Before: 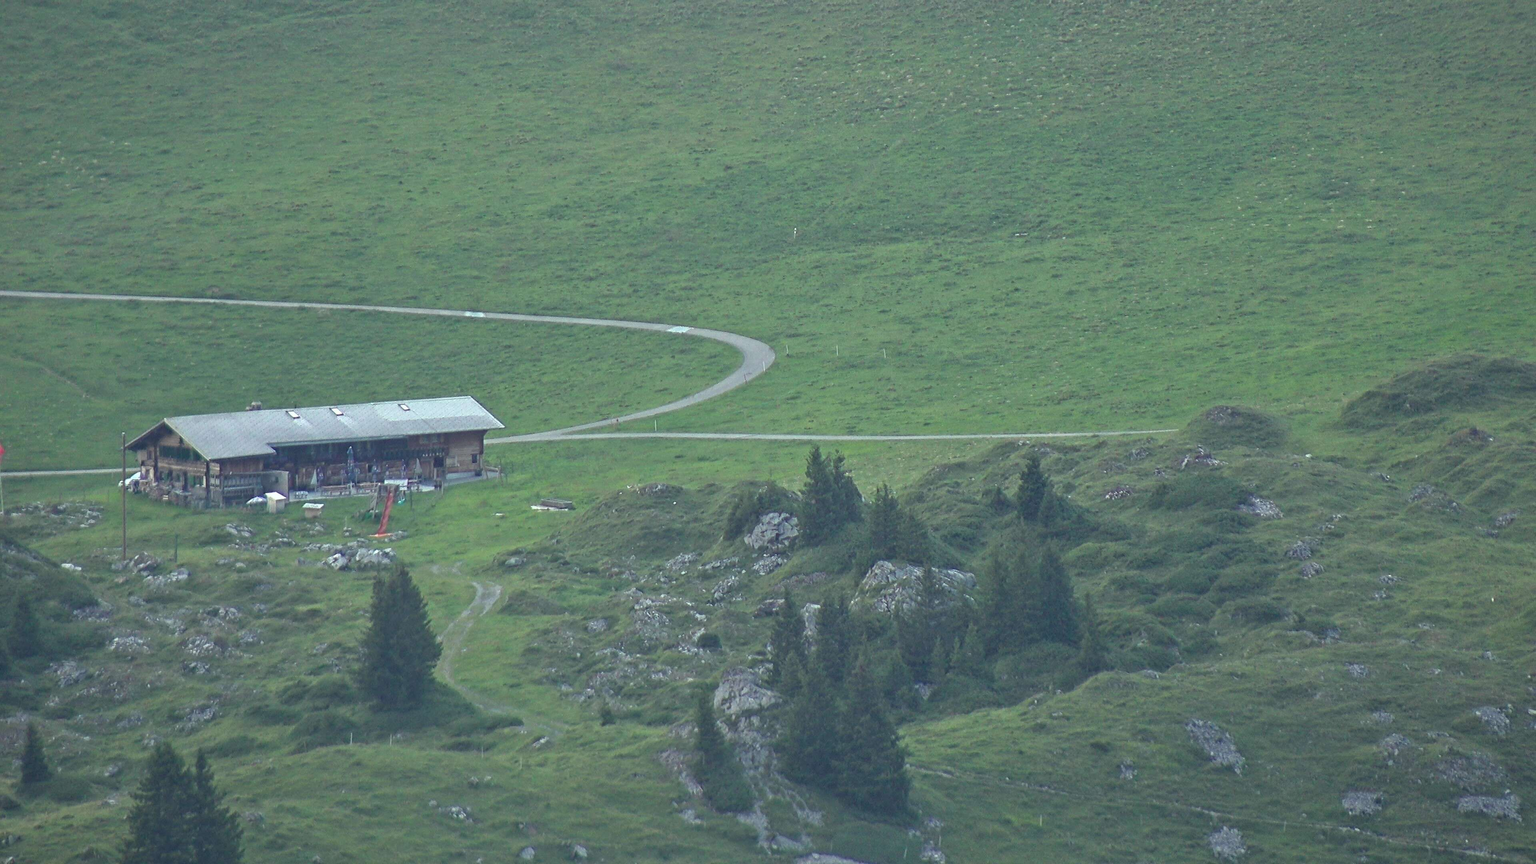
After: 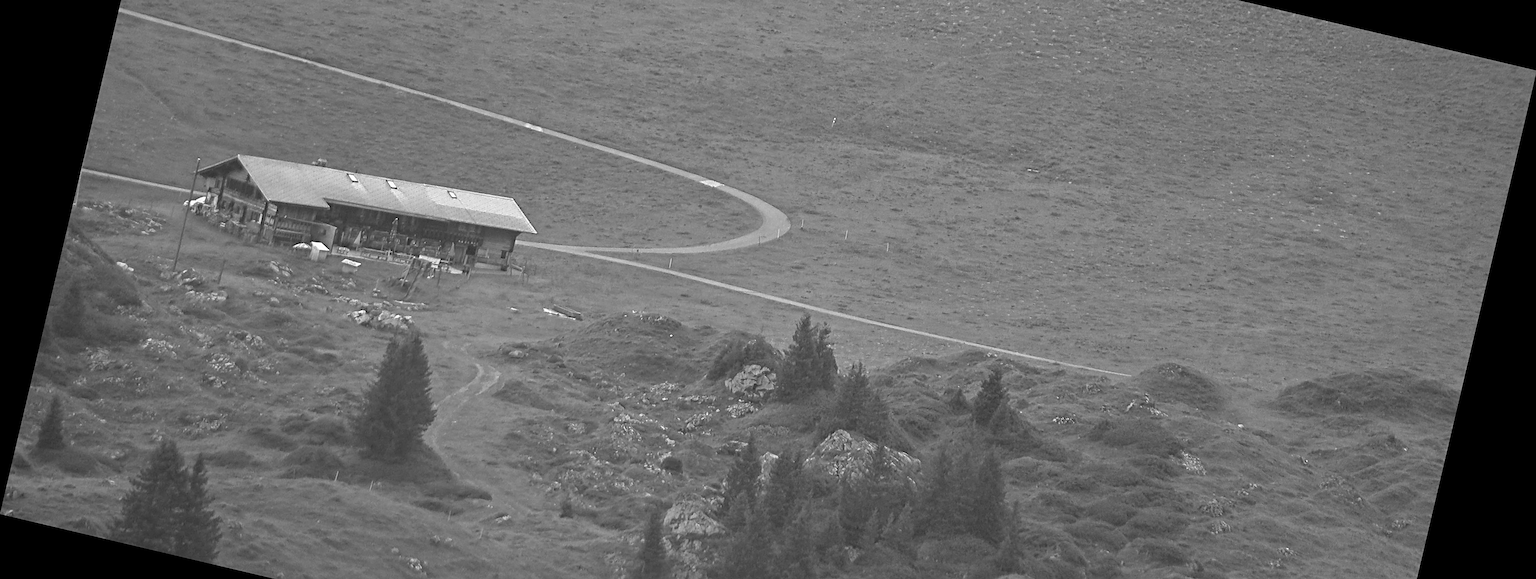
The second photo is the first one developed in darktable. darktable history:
color balance rgb: perceptual saturation grading › global saturation 20%, global vibrance 20%
crop and rotate: top 23.043%, bottom 23.437%
monochrome: on, module defaults
sharpen: radius 2.529, amount 0.323
rotate and perspective: rotation 13.27°, automatic cropping off
